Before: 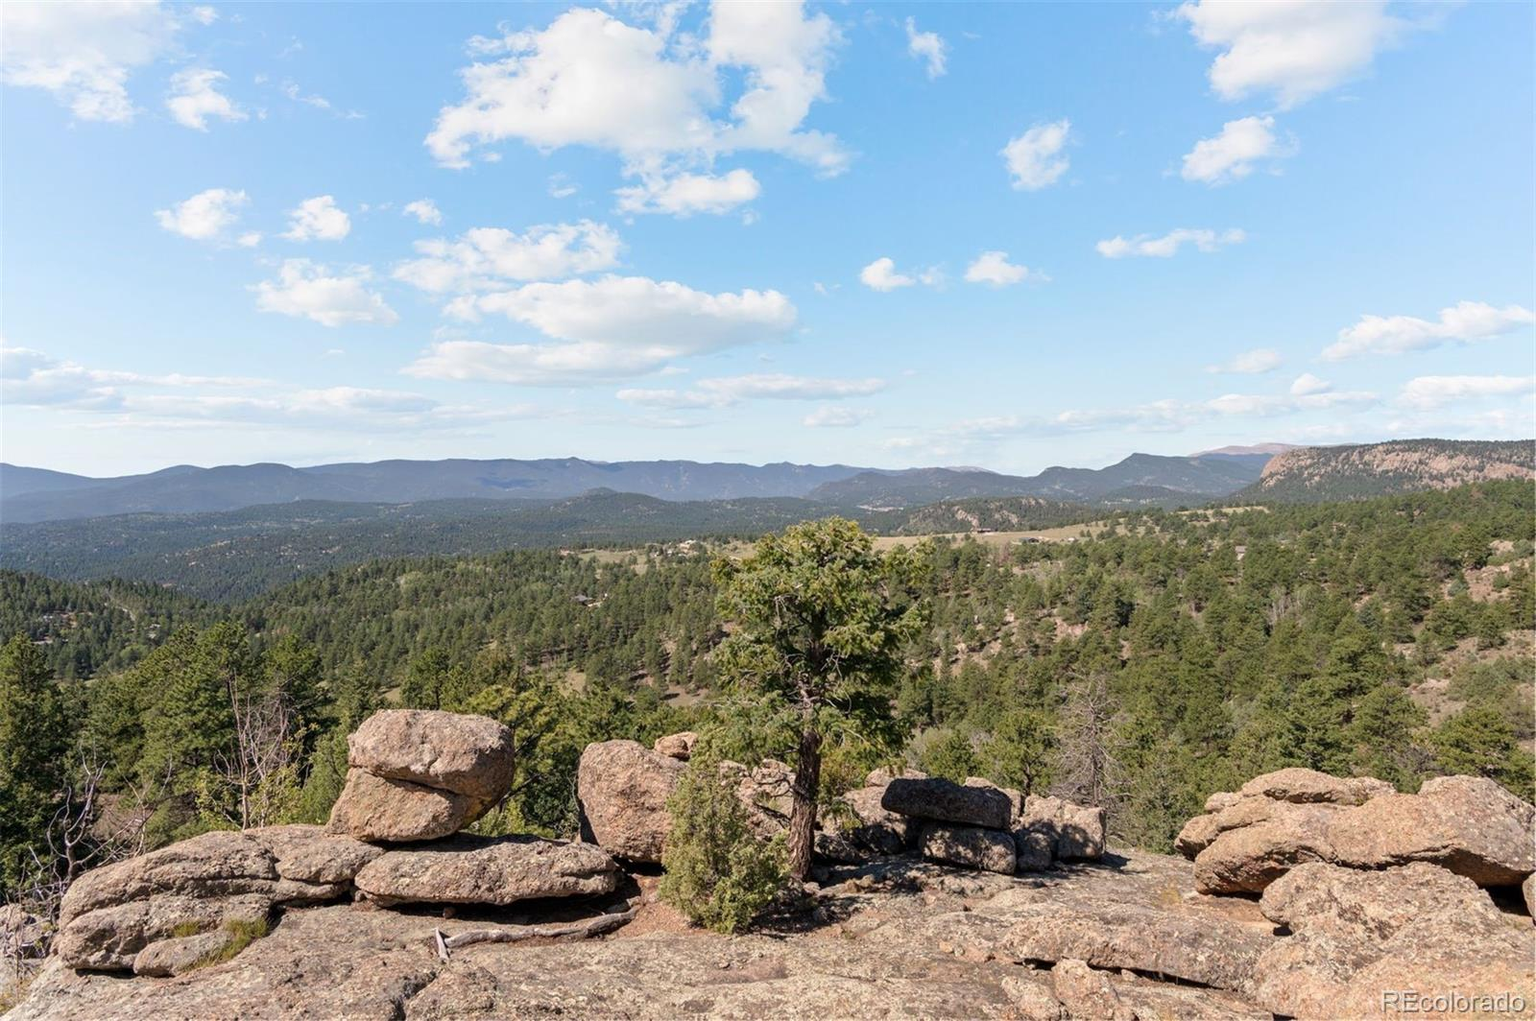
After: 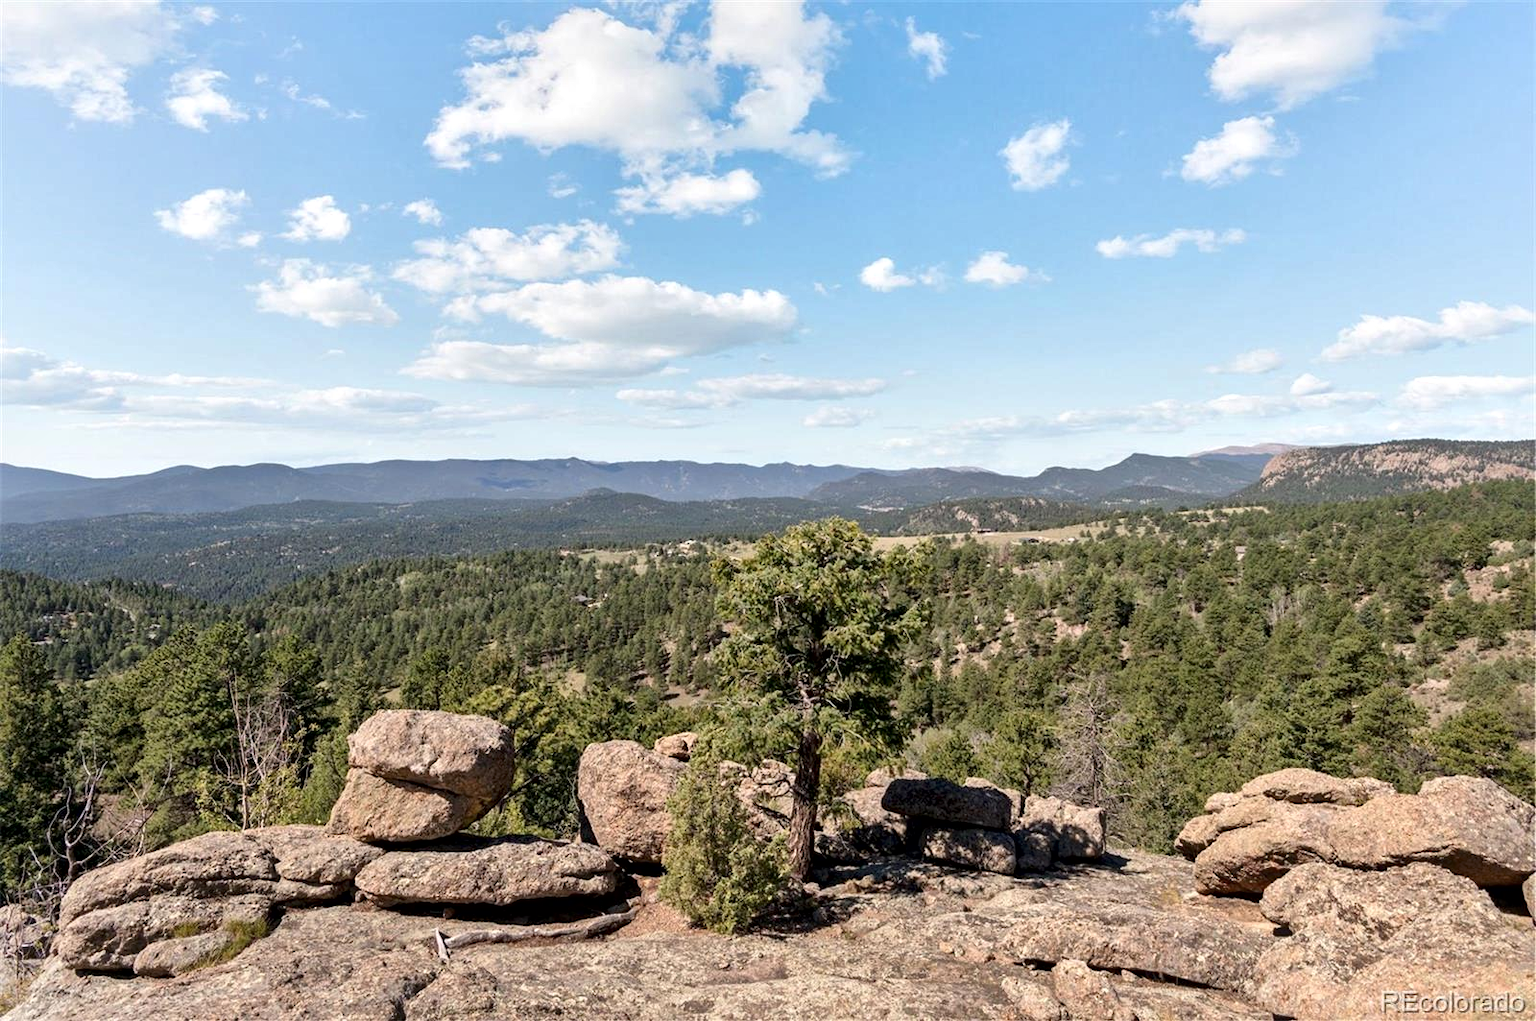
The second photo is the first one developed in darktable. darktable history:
local contrast: mode bilateral grid, contrast 49, coarseness 50, detail 150%, midtone range 0.2
